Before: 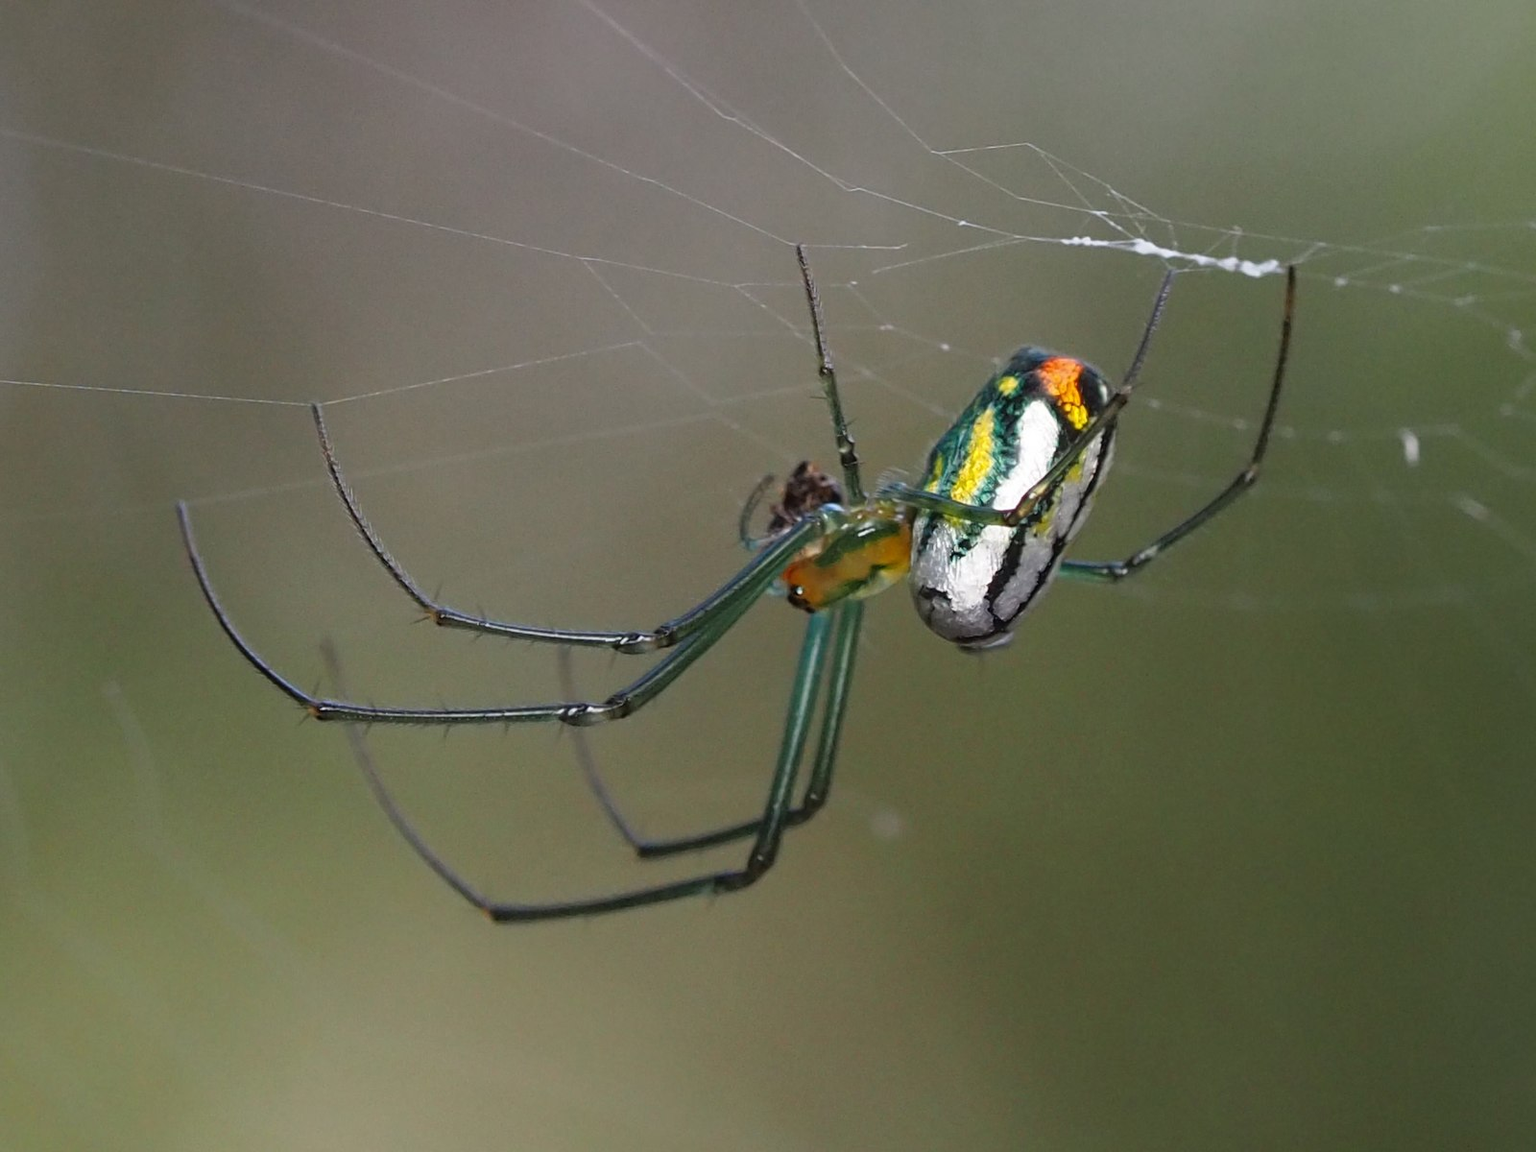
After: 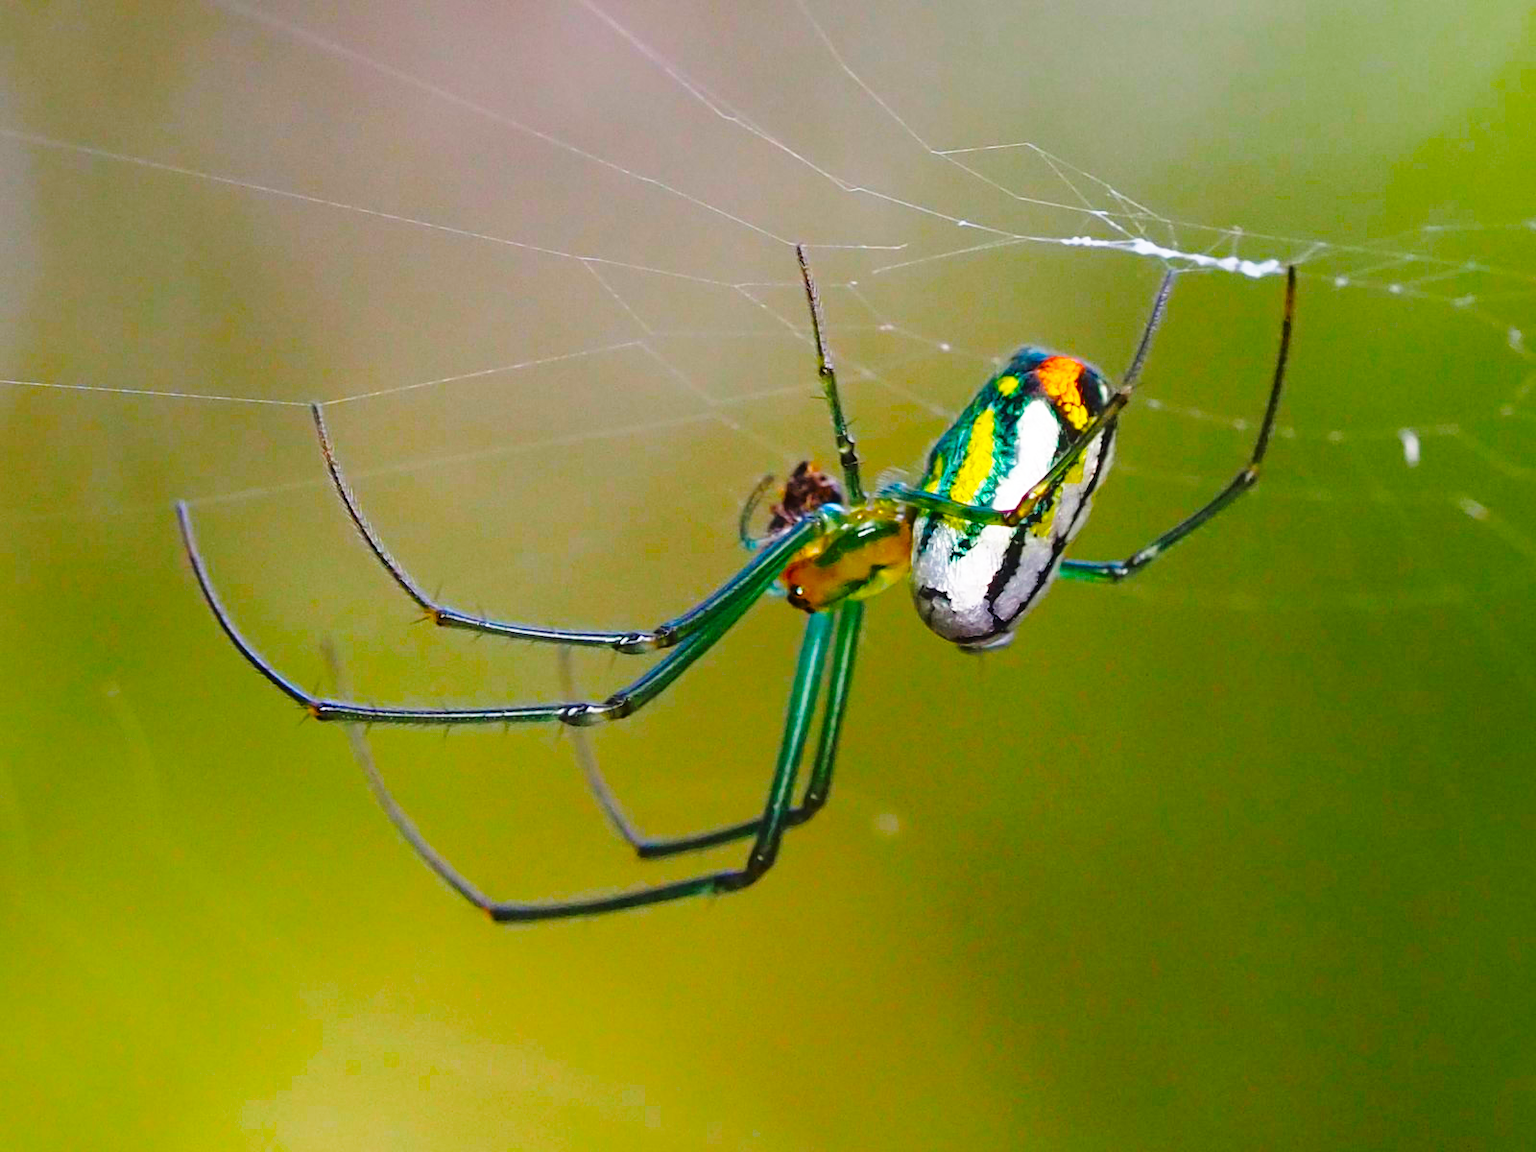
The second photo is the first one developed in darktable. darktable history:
color balance rgb: perceptual saturation grading › global saturation 66.318%, perceptual saturation grading › highlights 59.388%, perceptual saturation grading › mid-tones 49.462%, perceptual saturation grading › shadows 50.238%, global vibrance 20%
base curve: curves: ch0 [(0, 0) (0.028, 0.03) (0.121, 0.232) (0.46, 0.748) (0.859, 0.968) (1, 1)], preserve colors none
